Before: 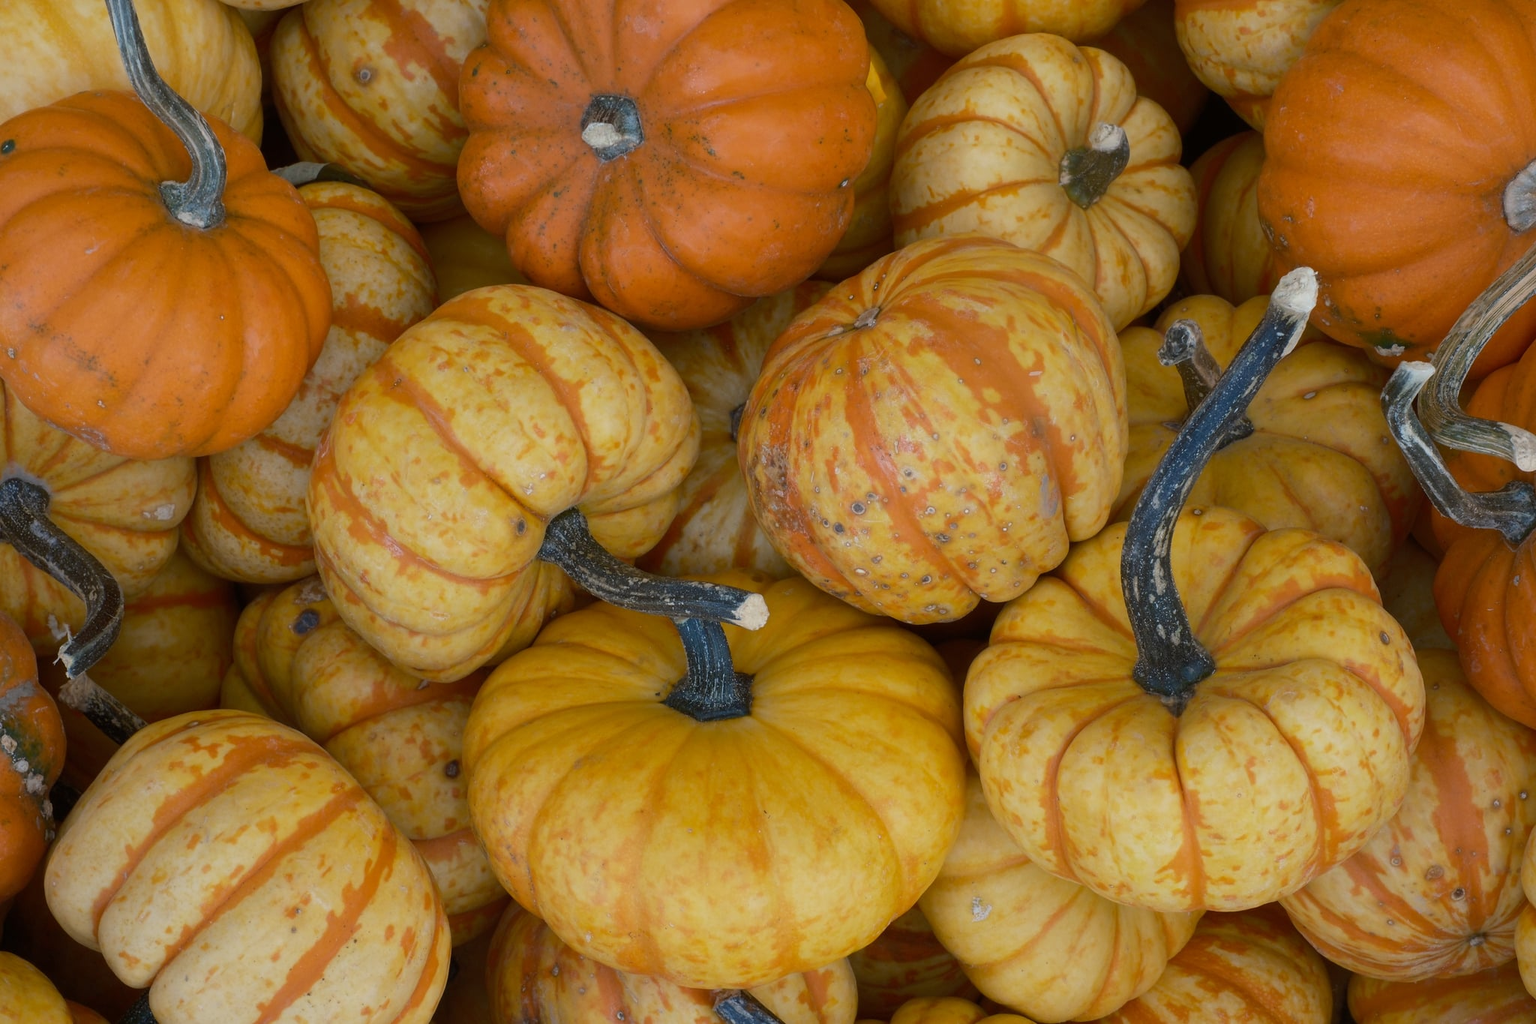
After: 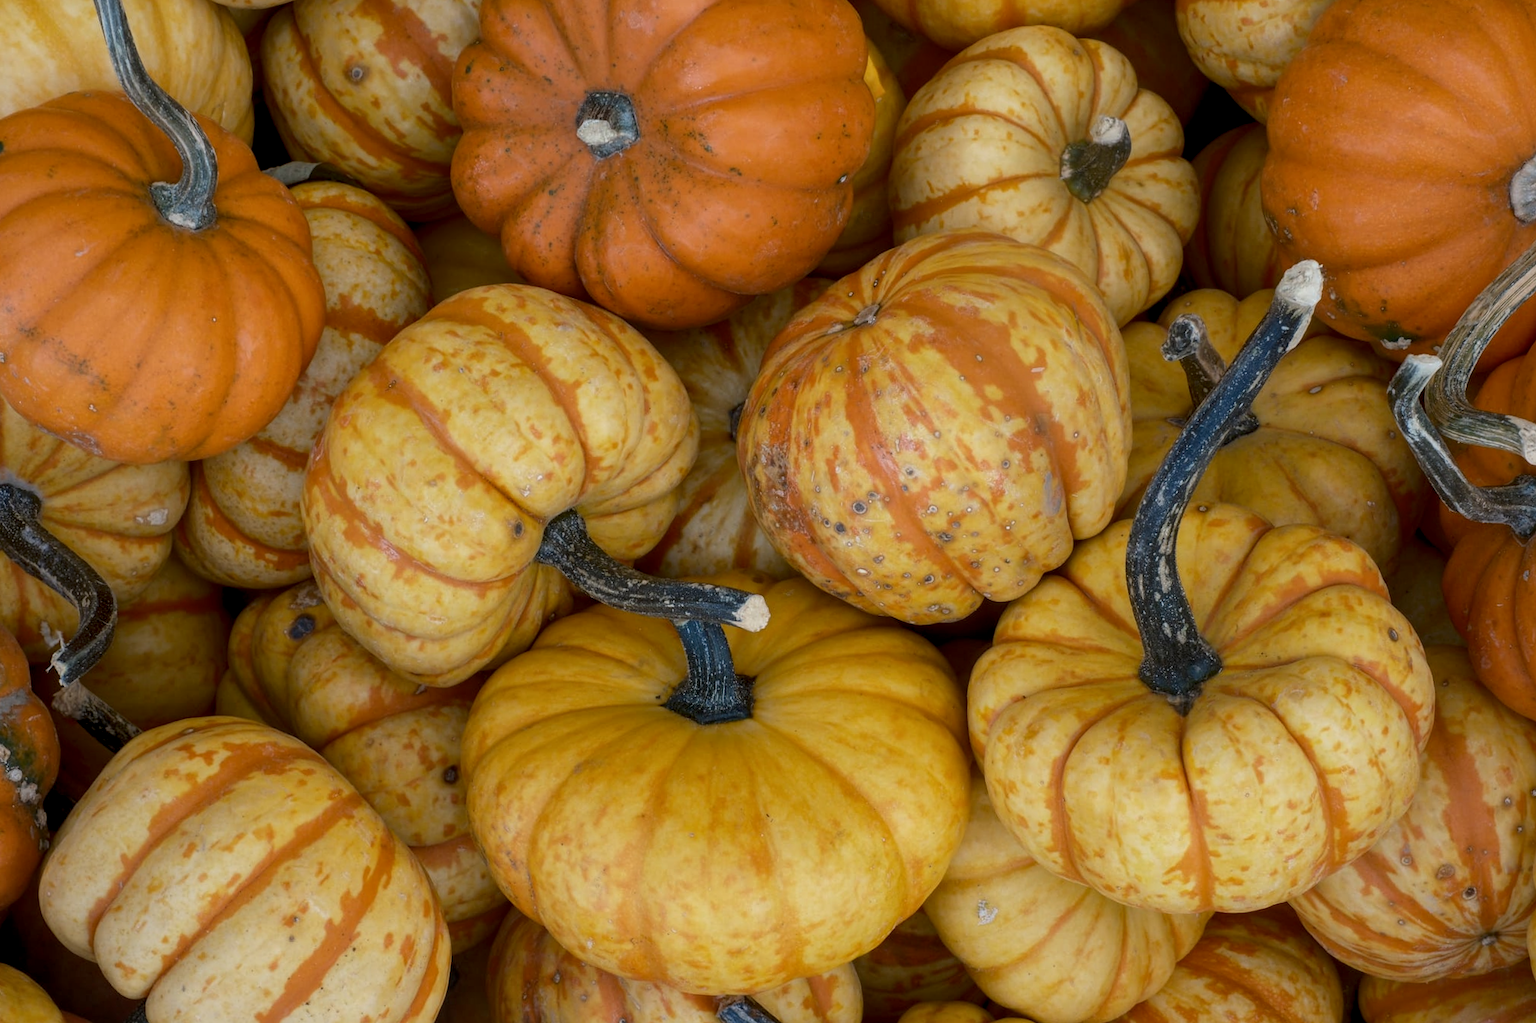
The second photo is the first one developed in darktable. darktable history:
rotate and perspective: rotation -0.45°, automatic cropping original format, crop left 0.008, crop right 0.992, crop top 0.012, crop bottom 0.988
local contrast: detail 130%
